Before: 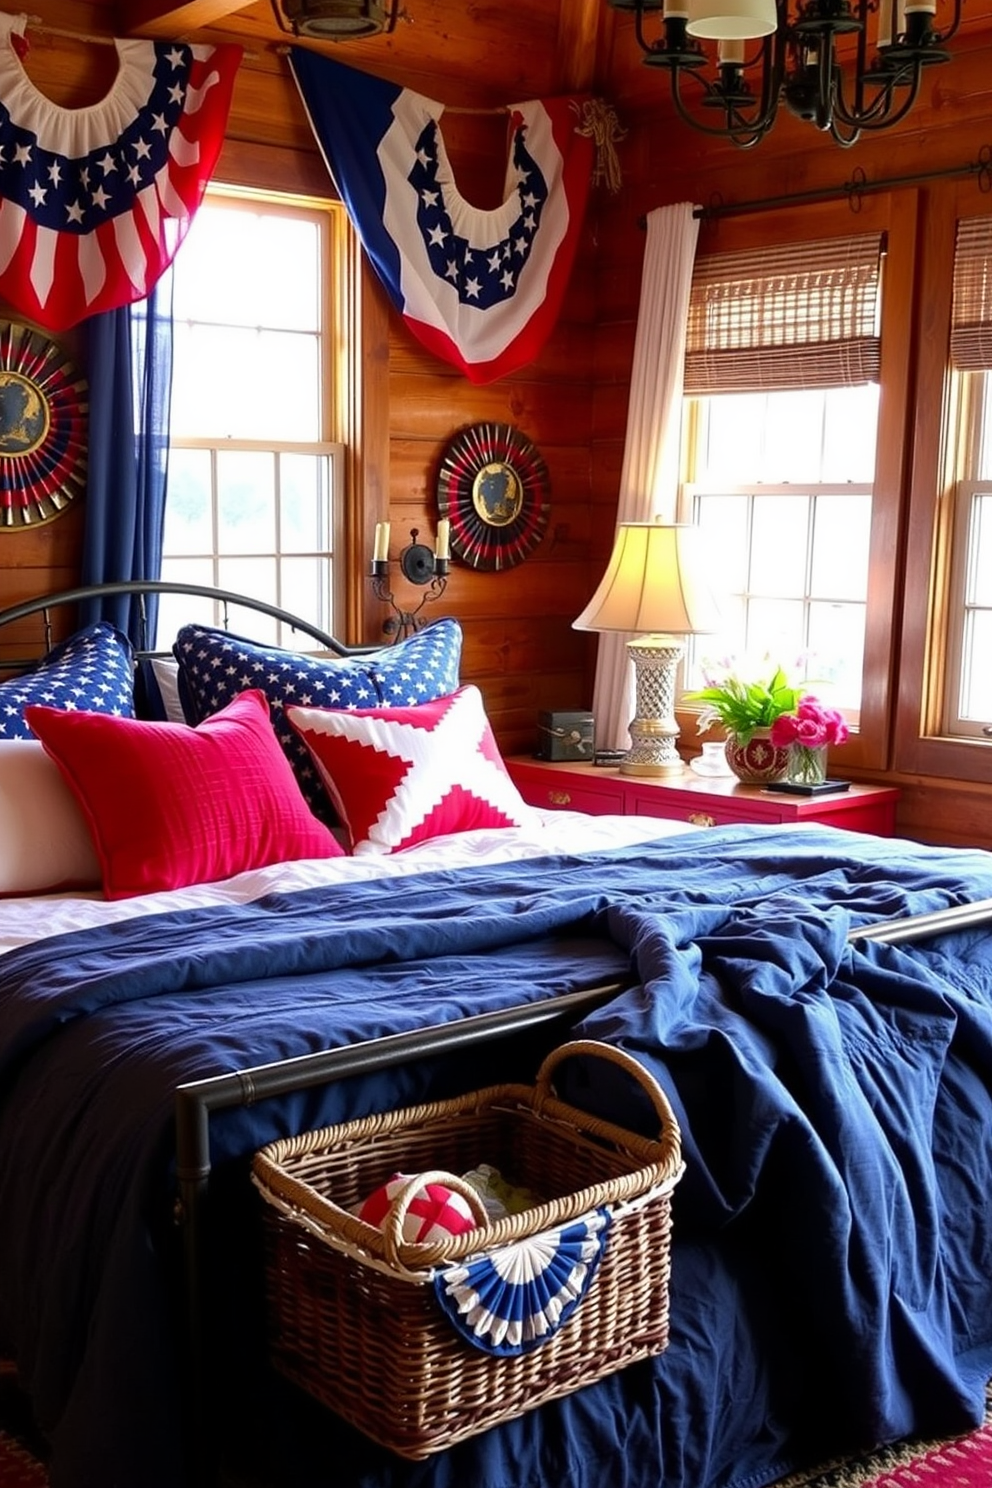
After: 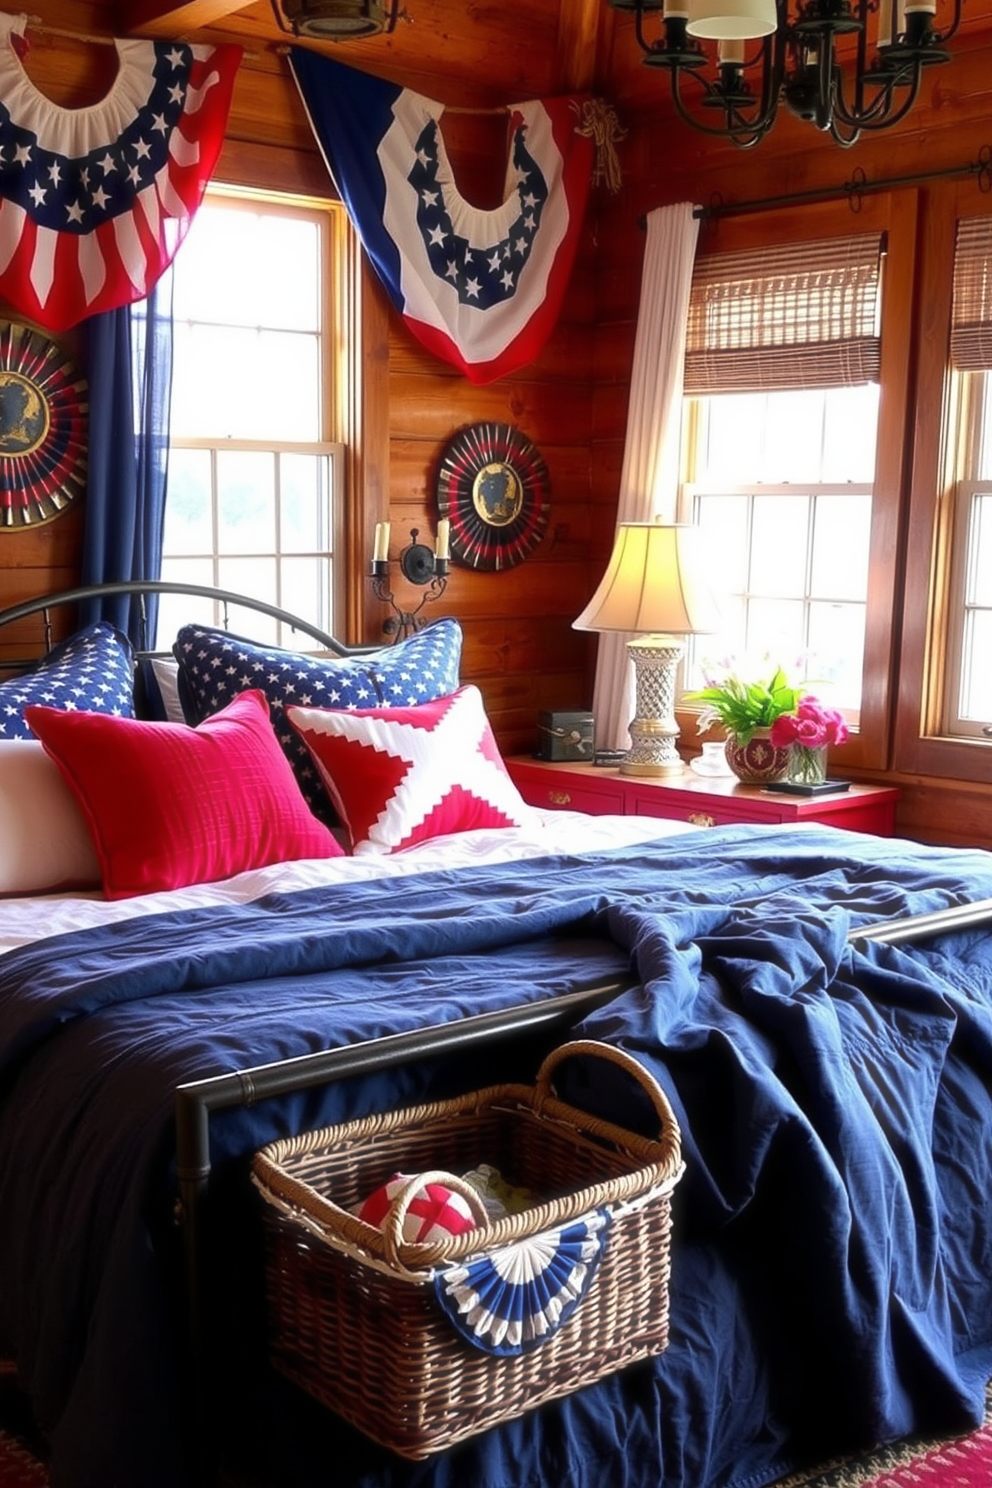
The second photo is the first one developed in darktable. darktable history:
haze removal: strength -0.111, compatibility mode true, adaptive false
